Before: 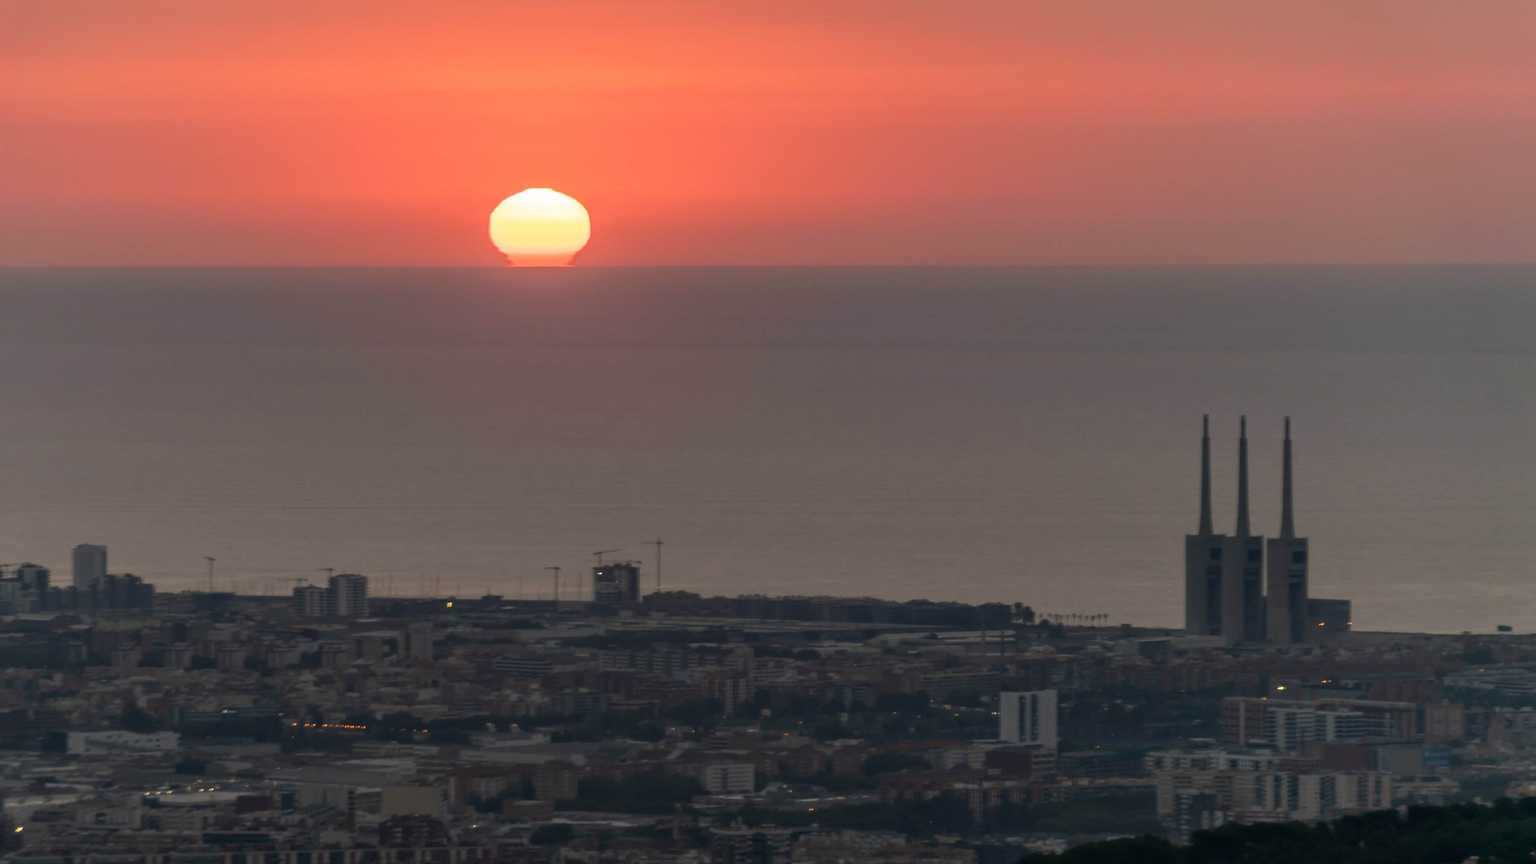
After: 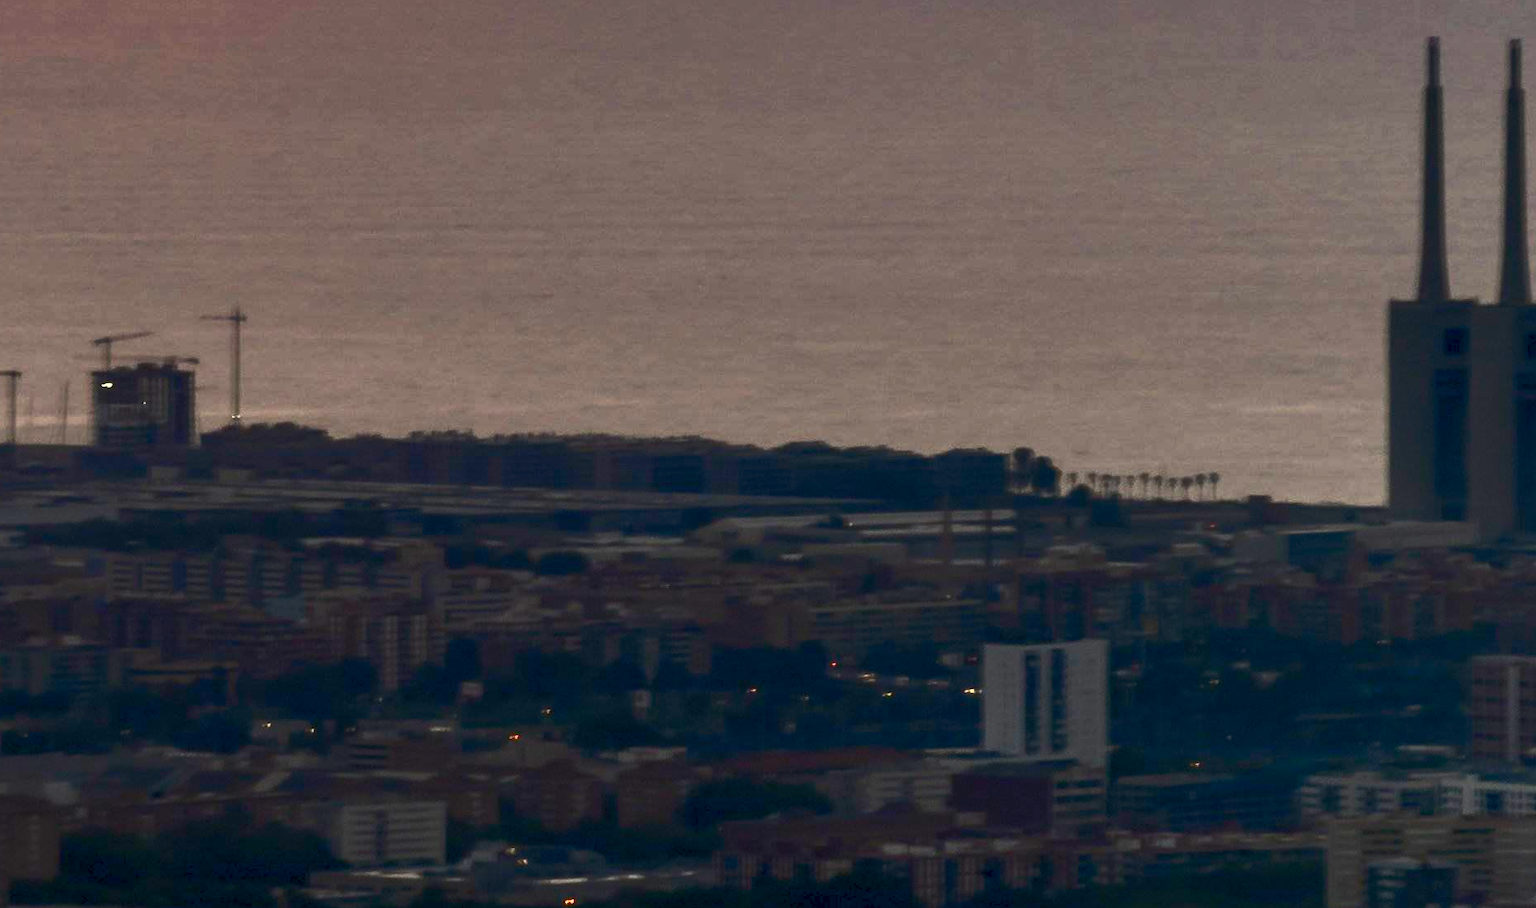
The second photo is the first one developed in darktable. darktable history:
exposure: black level correction 0.01, exposure 0.017 EV, compensate exposure bias true, compensate highlight preservation false
crop: left 35.889%, top 46.025%, right 18.134%, bottom 5.906%
contrast brightness saturation: contrast 0.827, brightness 0.593, saturation 0.573
